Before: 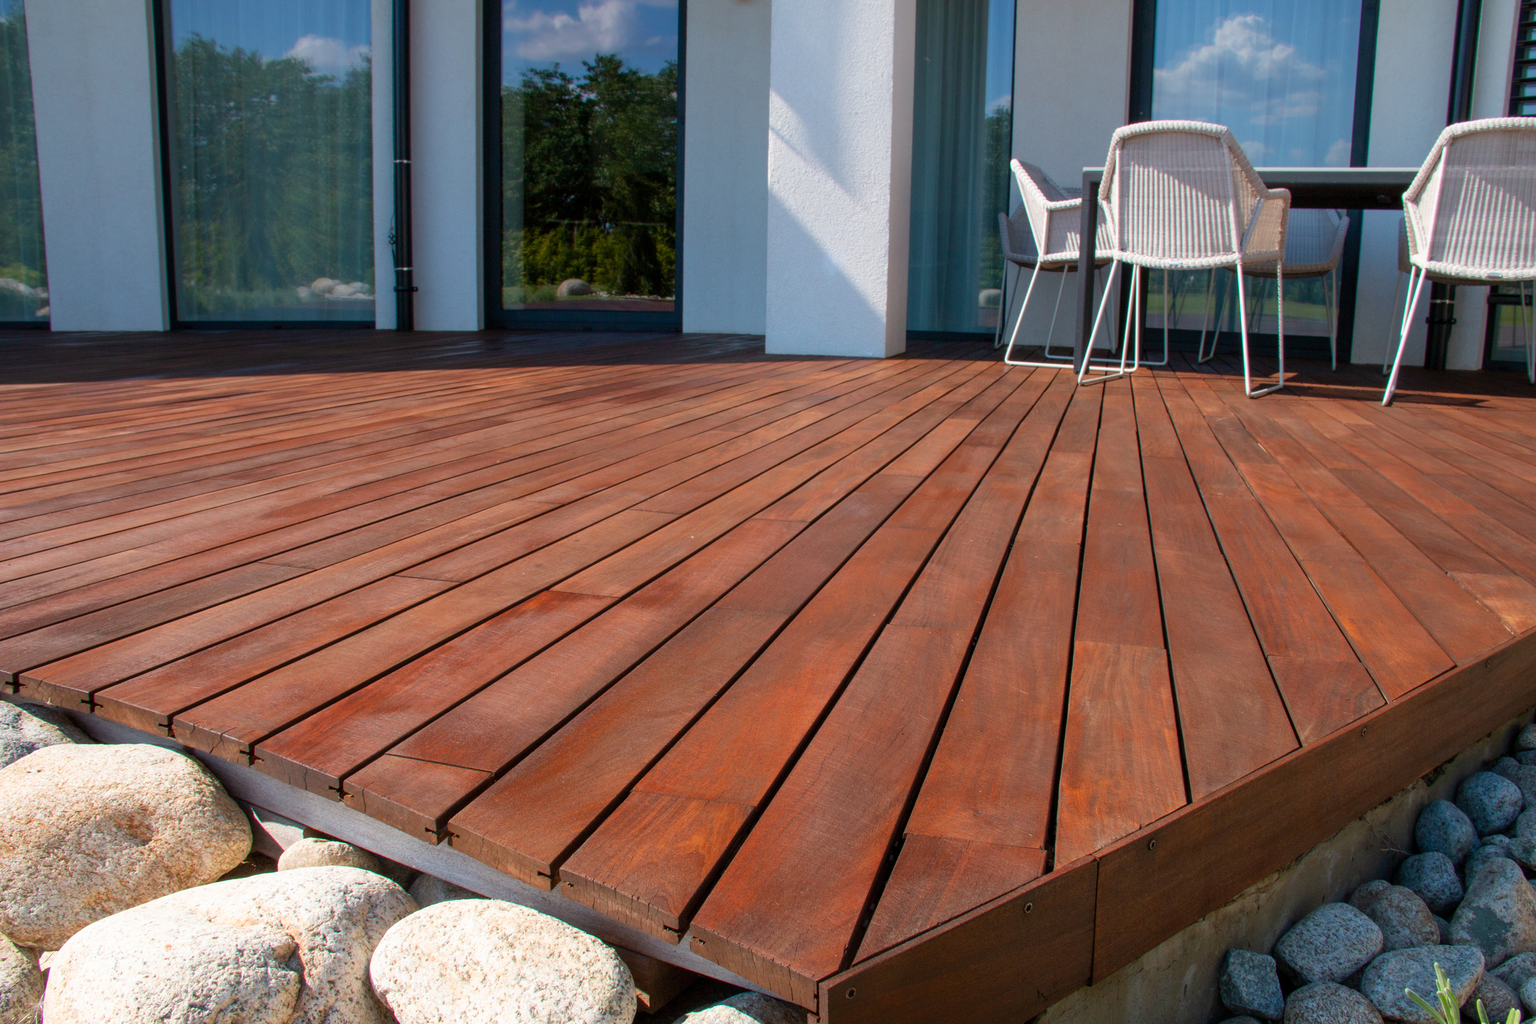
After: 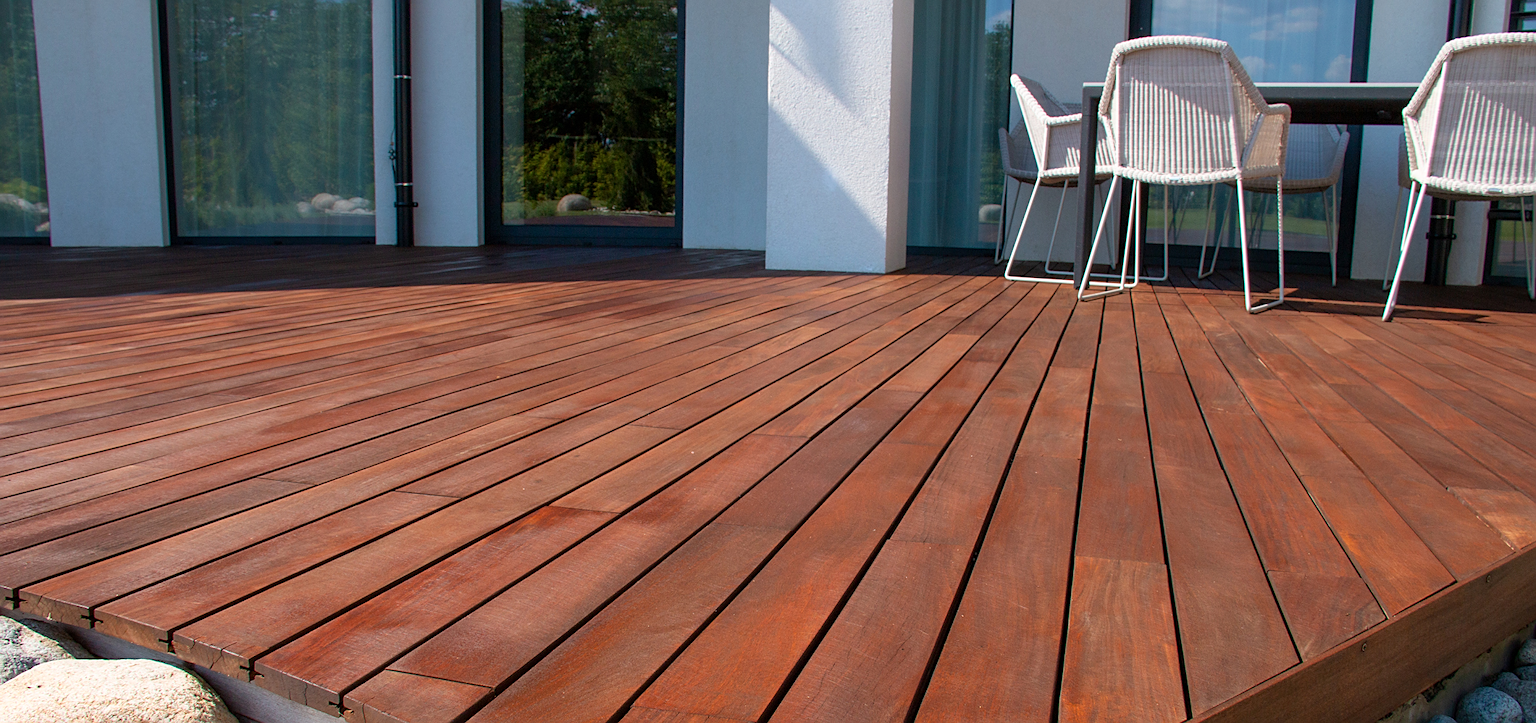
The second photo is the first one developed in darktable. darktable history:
sharpen: on, module defaults
shadows and highlights: shadows 0, highlights 40
crop and rotate: top 8.293%, bottom 20.996%
